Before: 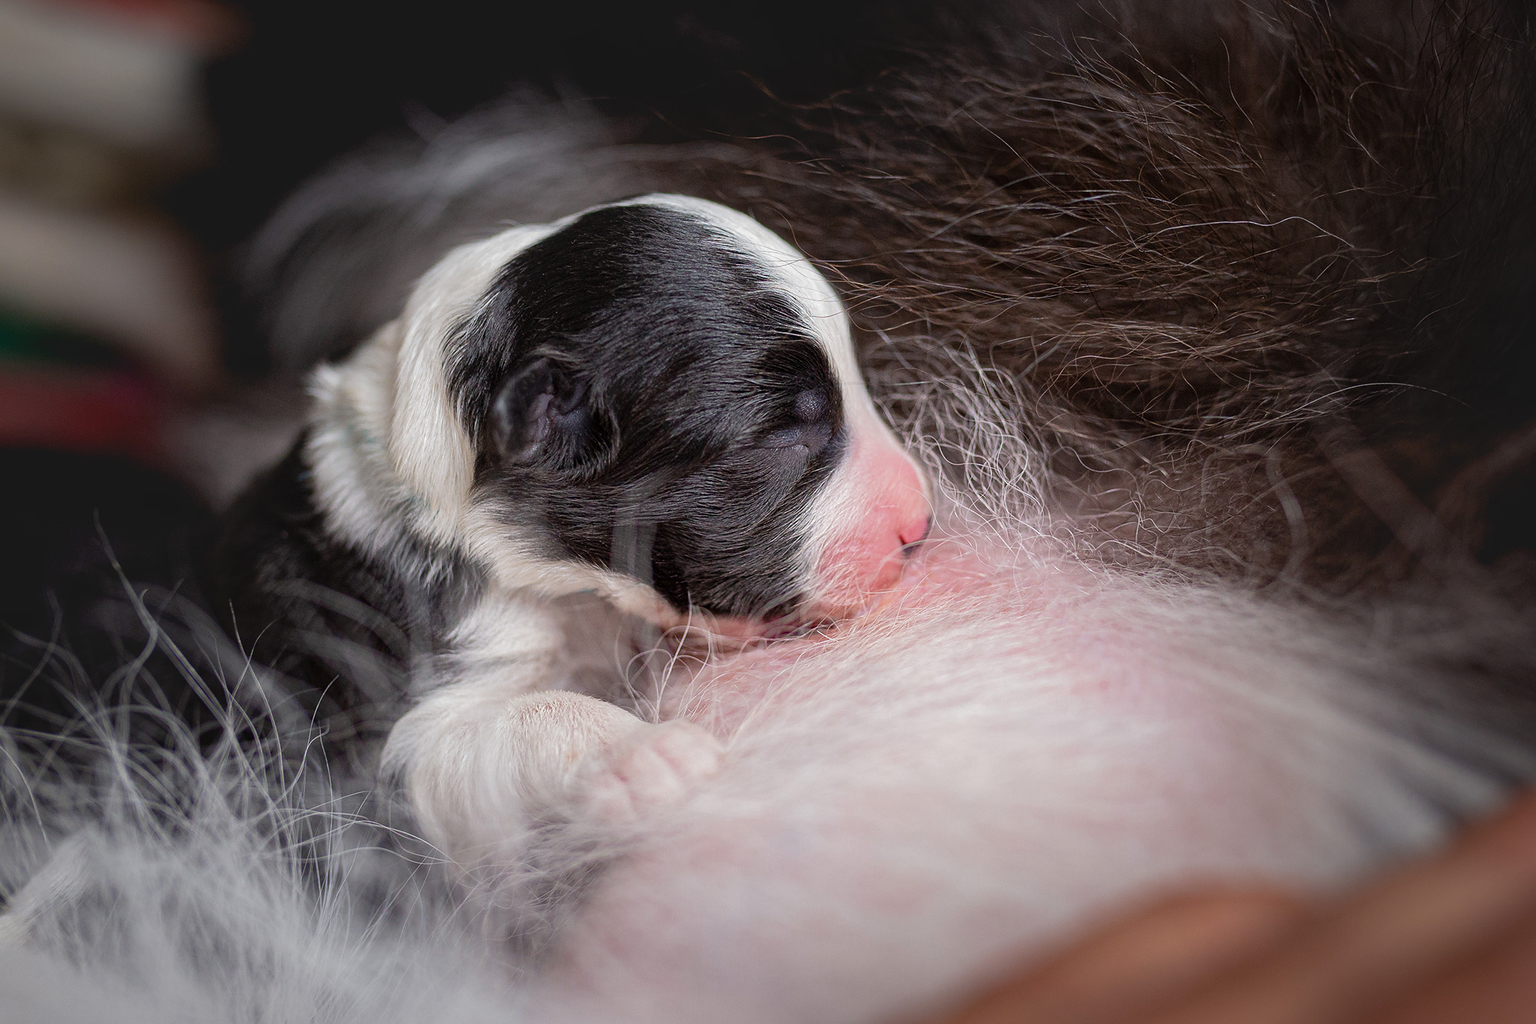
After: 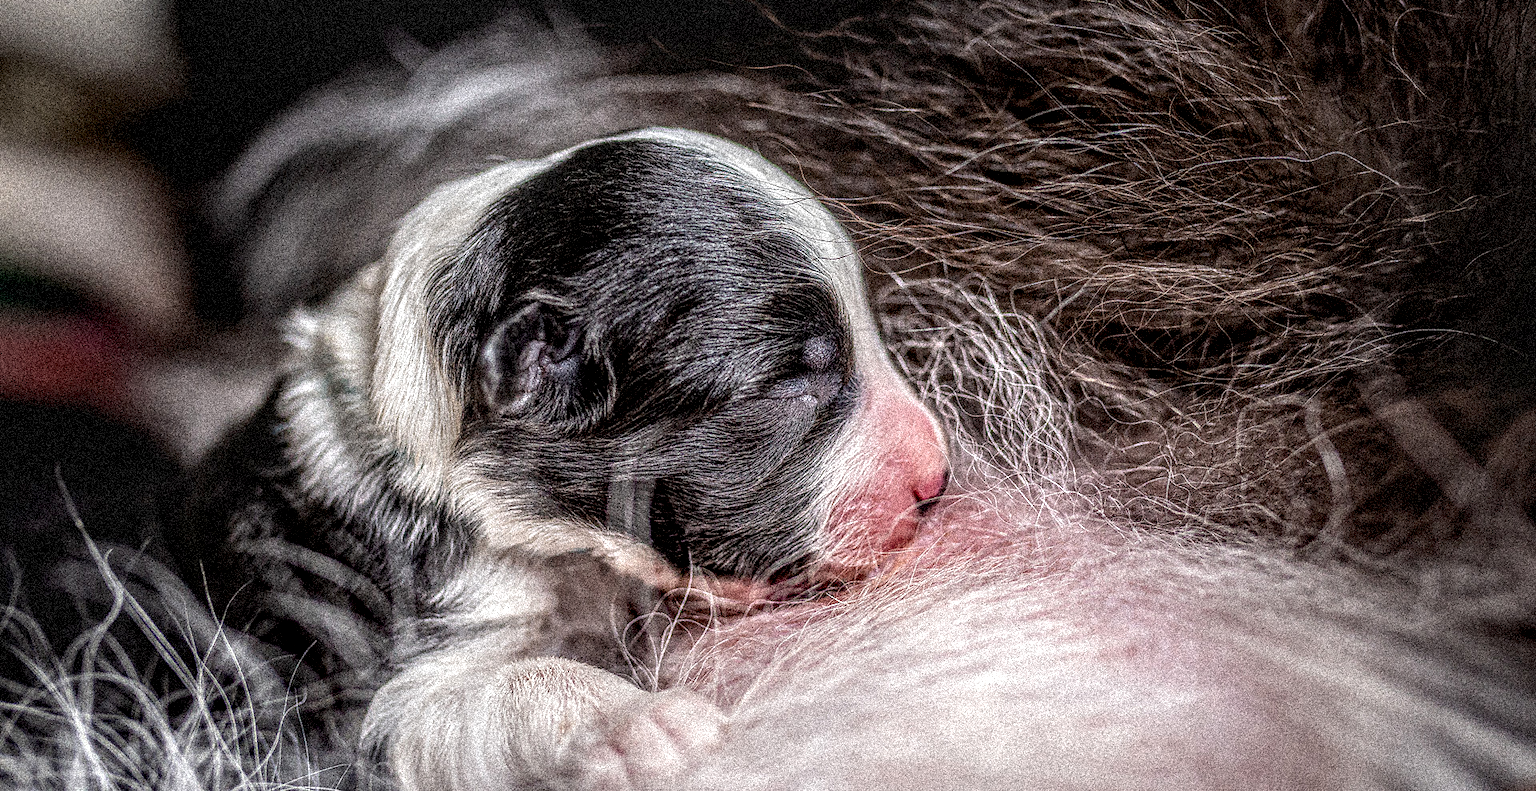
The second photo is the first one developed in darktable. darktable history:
grain: coarseness 3.75 ISO, strength 100%, mid-tones bias 0%
crop: left 2.737%, top 7.287%, right 3.421%, bottom 20.179%
local contrast: highlights 0%, shadows 0%, detail 300%, midtone range 0.3
exposure: black level correction 0.001, exposure 0.14 EV, compensate highlight preservation false
